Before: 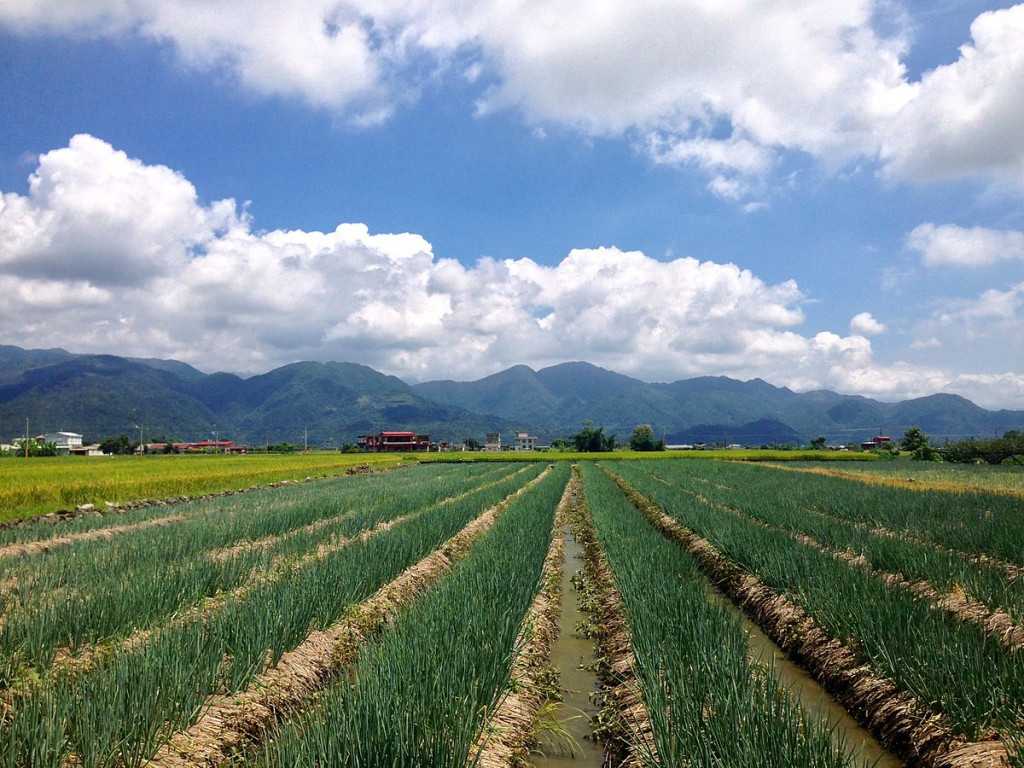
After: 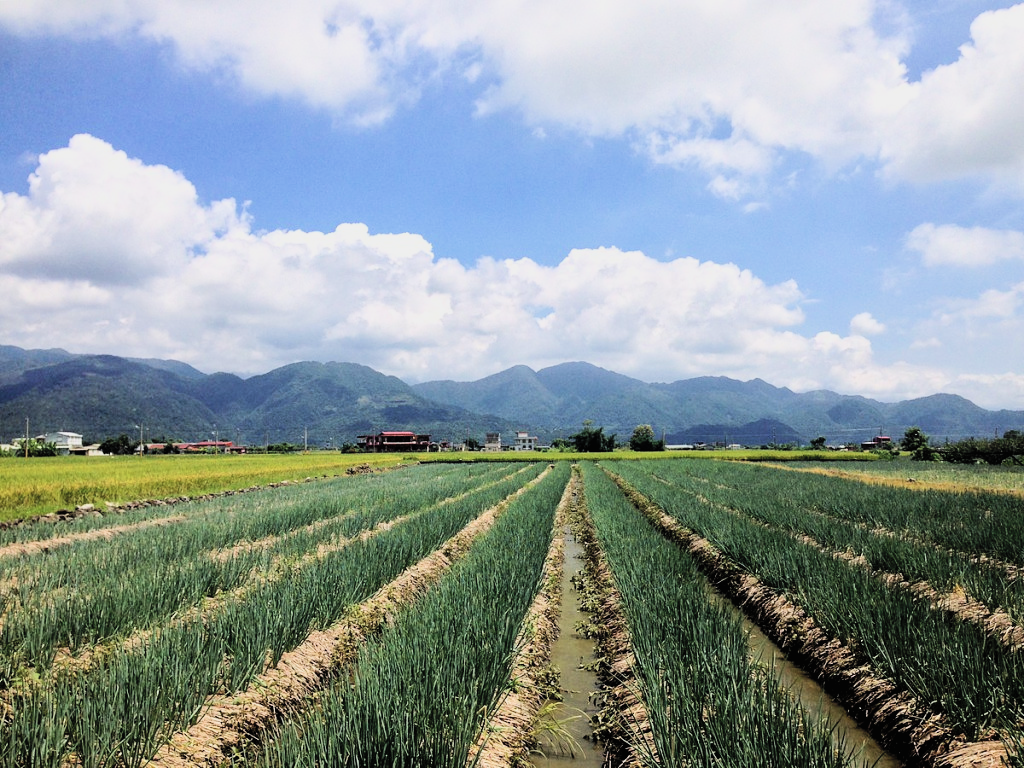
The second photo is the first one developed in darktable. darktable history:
contrast brightness saturation: contrast 0.141, brightness 0.223
filmic rgb: black relative exposure -7.5 EV, white relative exposure 4.99 EV, hardness 3.34, contrast 1.3
